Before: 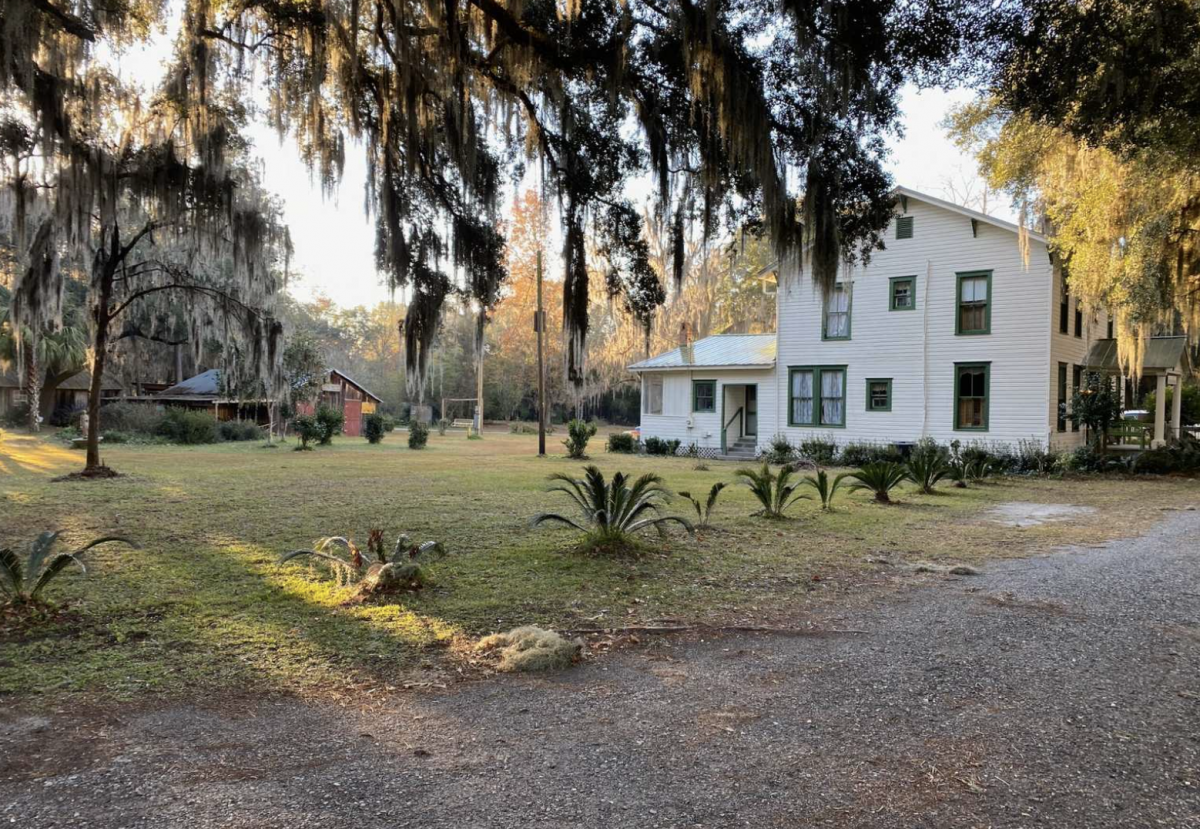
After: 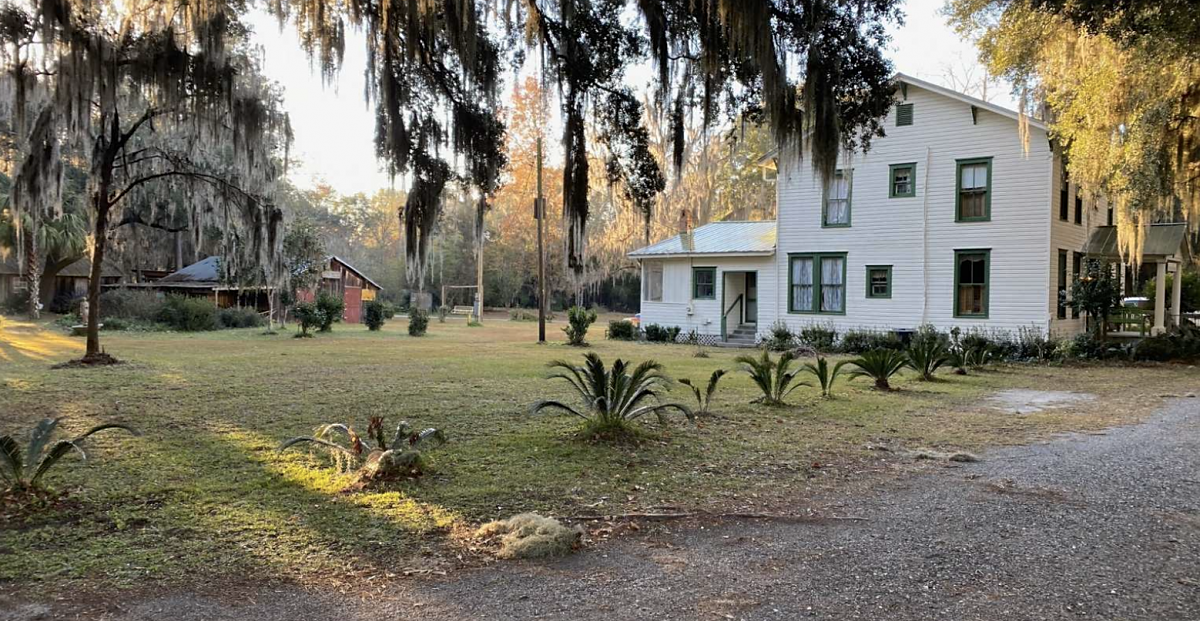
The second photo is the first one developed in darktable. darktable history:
sharpen: radius 1.554, amount 0.358, threshold 1.333
crop: top 13.642%, bottom 11.443%
